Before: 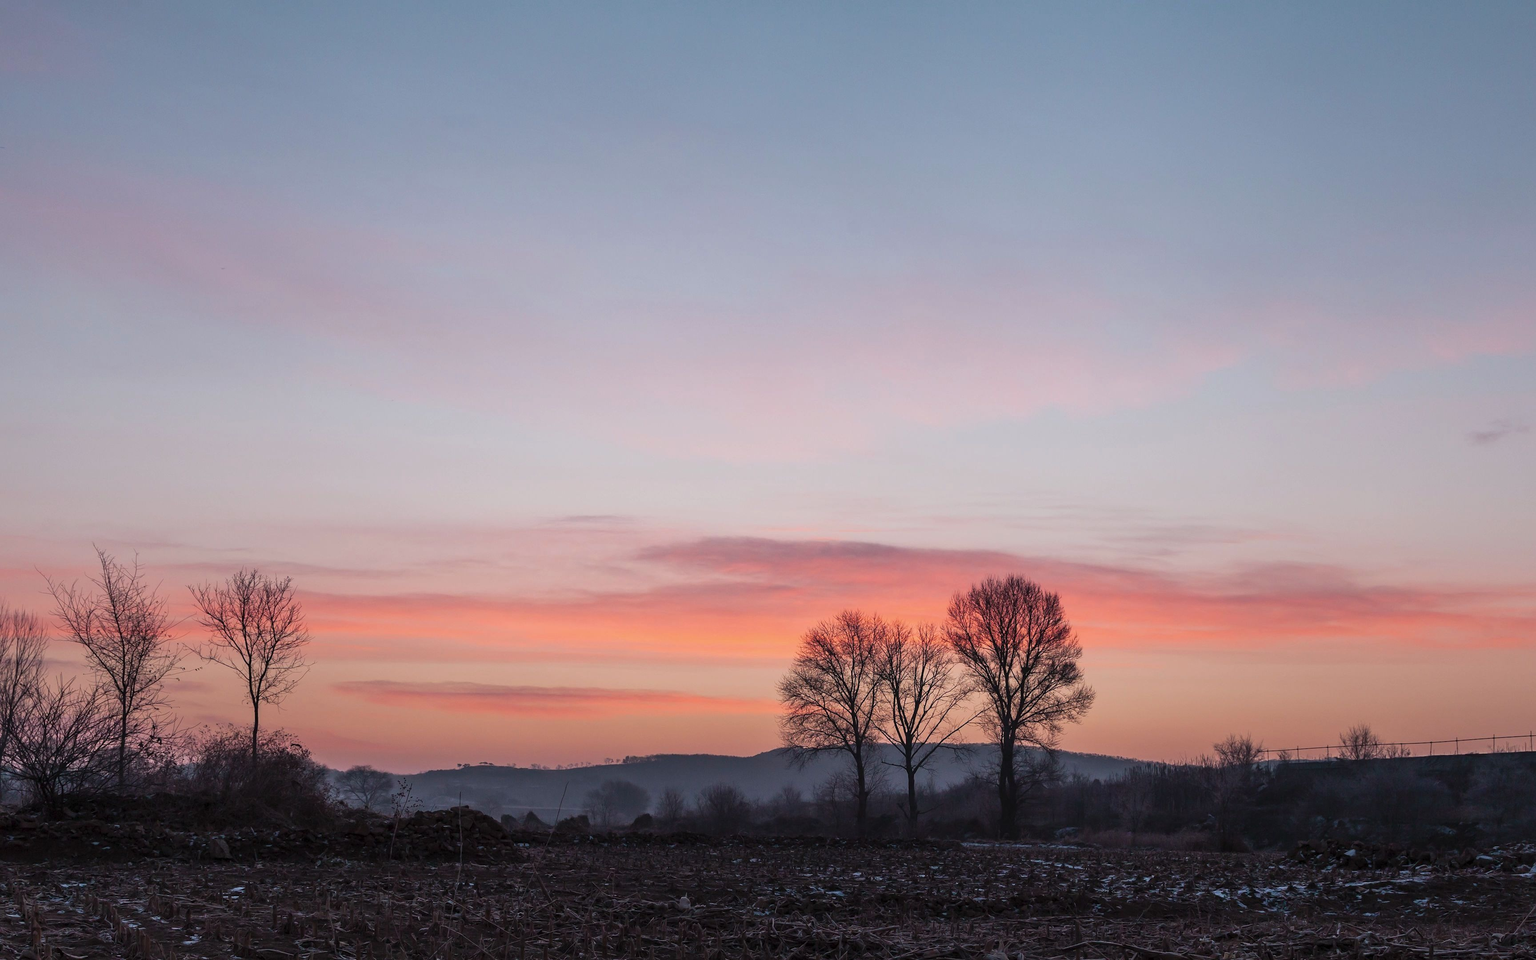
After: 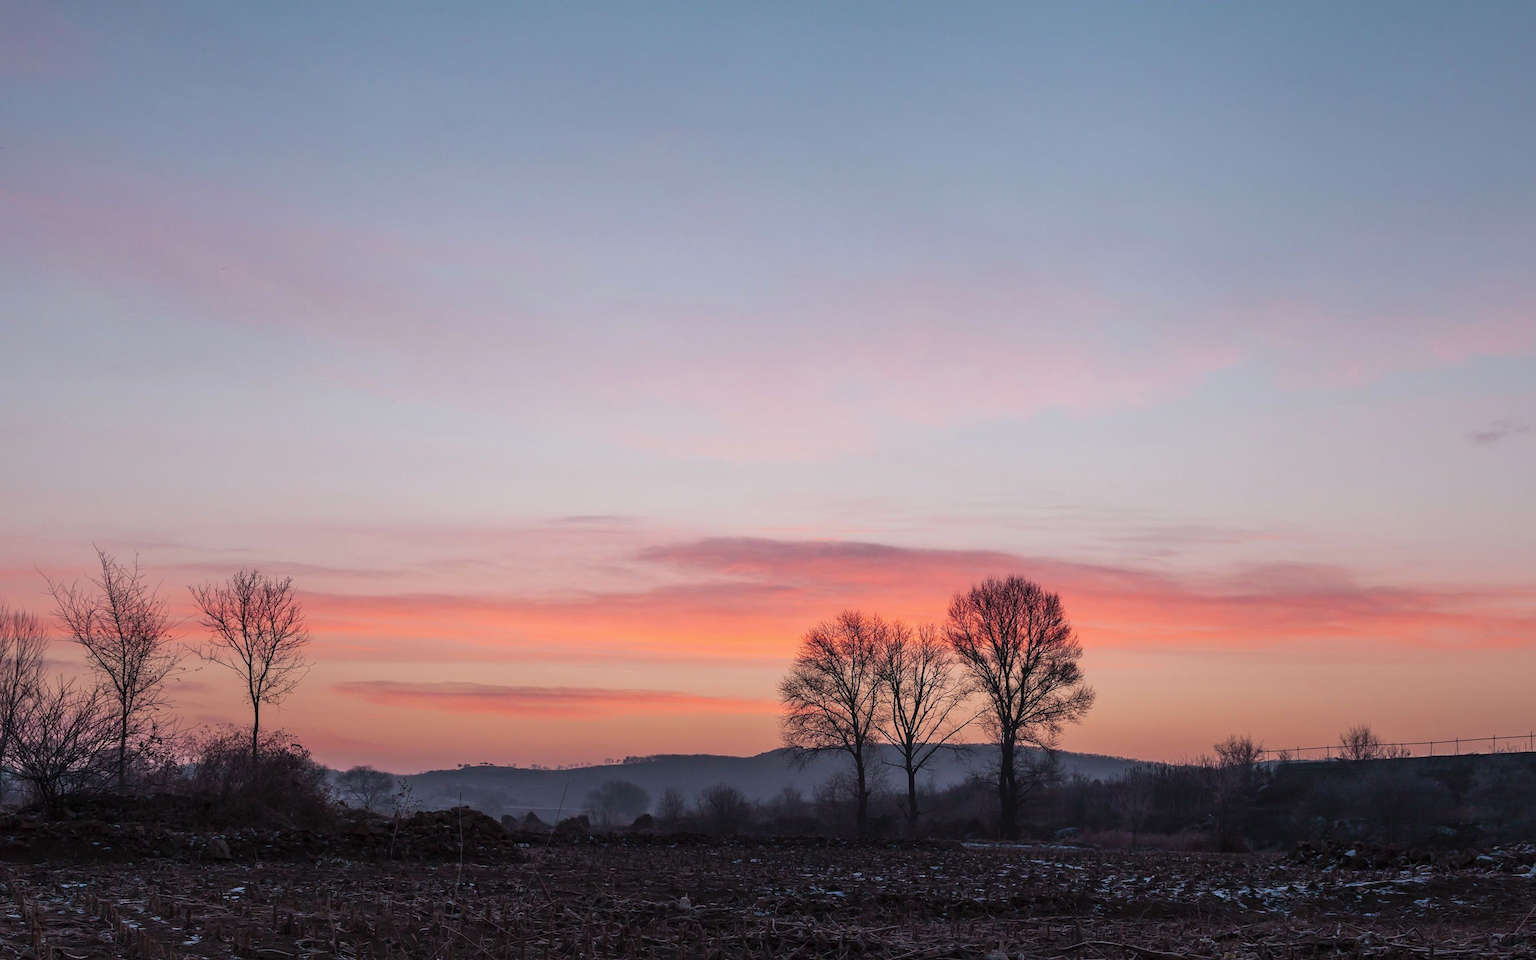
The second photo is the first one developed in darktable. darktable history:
contrast brightness saturation: contrast 0.043, saturation 0.066
